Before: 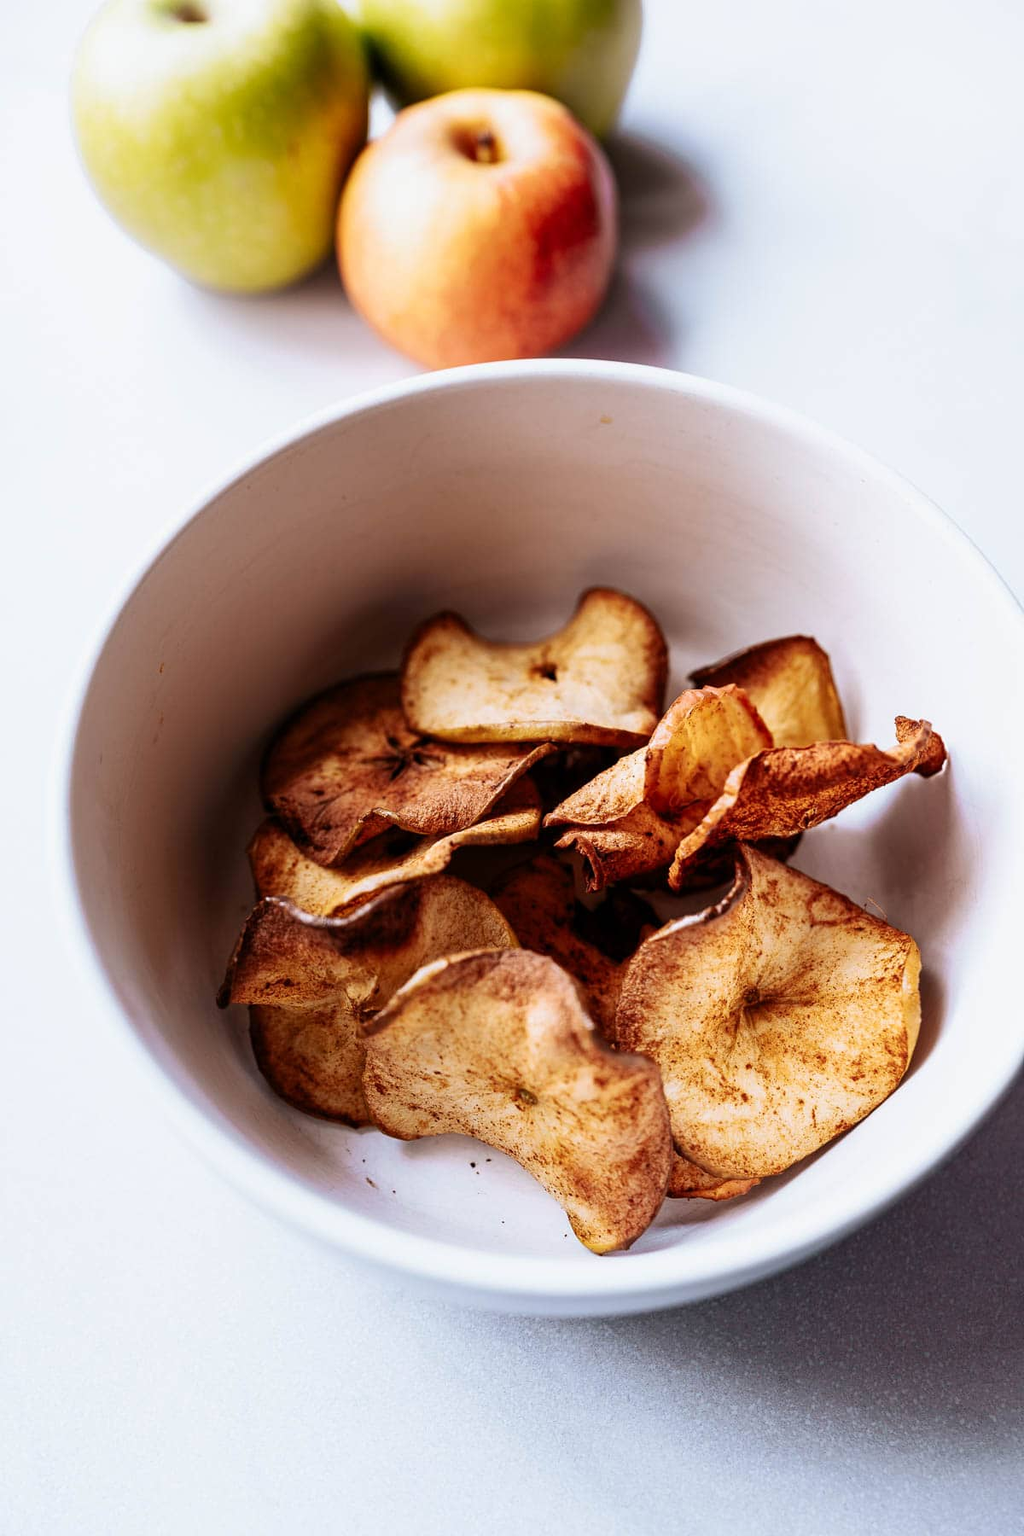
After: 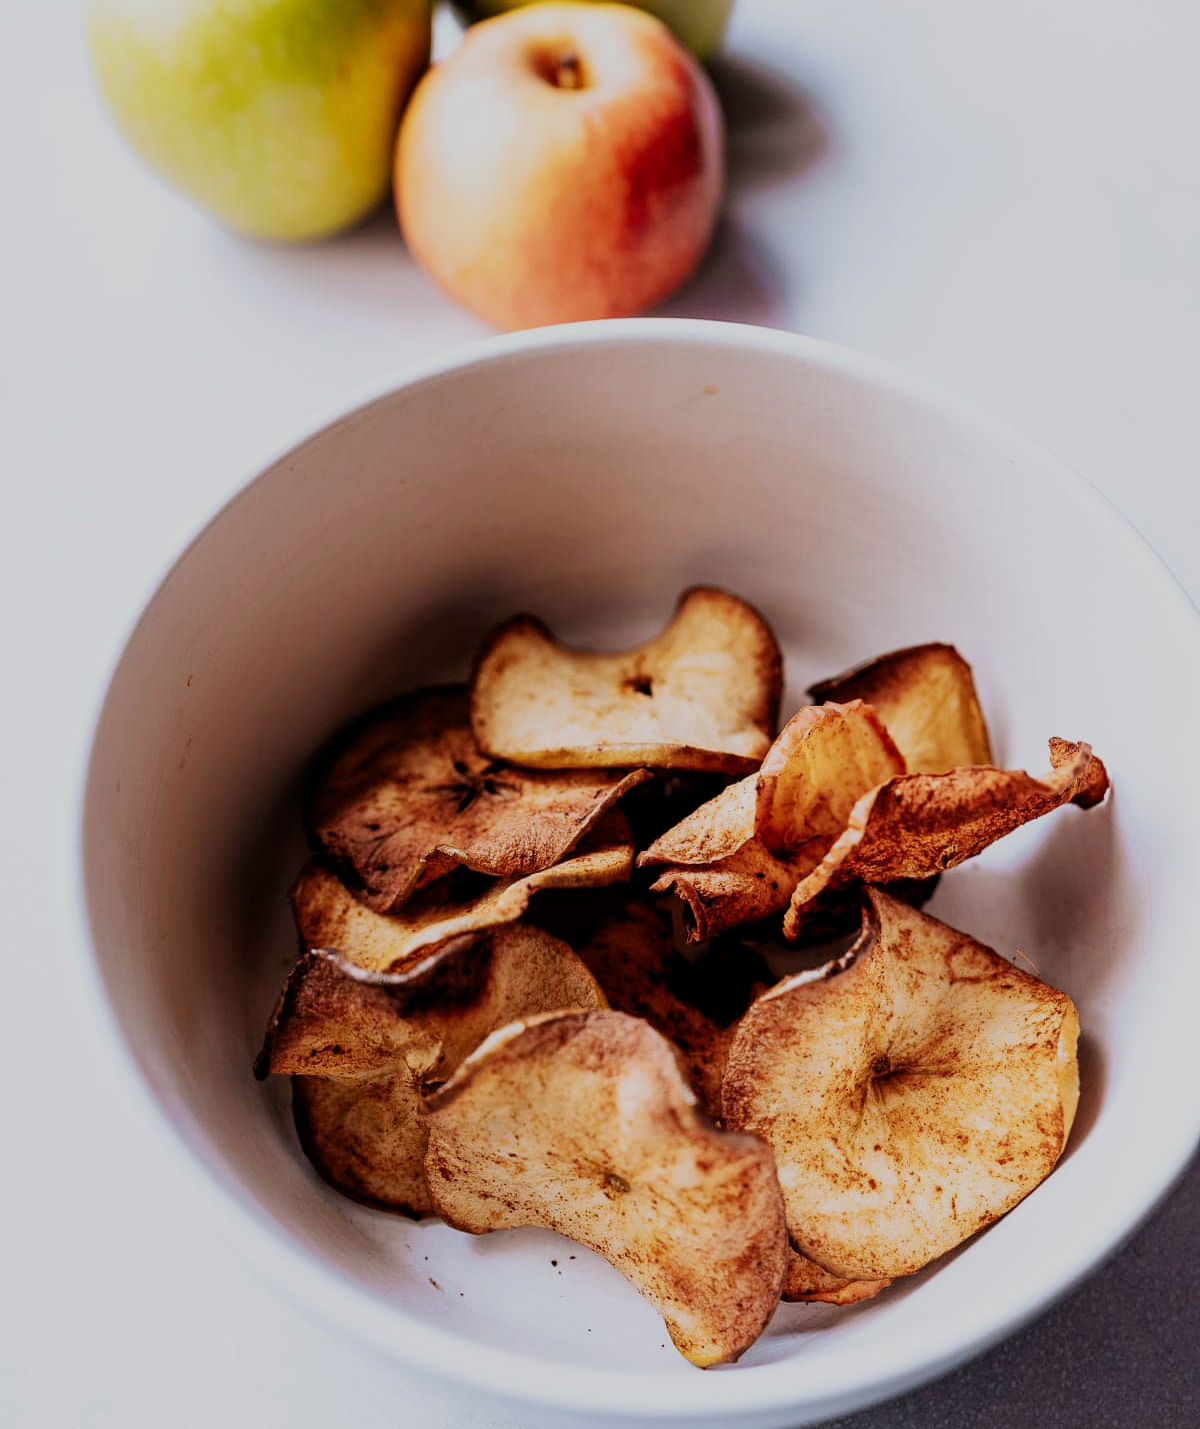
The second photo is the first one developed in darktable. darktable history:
crop and rotate: top 5.667%, bottom 14.937%
filmic rgb: black relative exposure -7.65 EV, white relative exposure 4.56 EV, hardness 3.61
